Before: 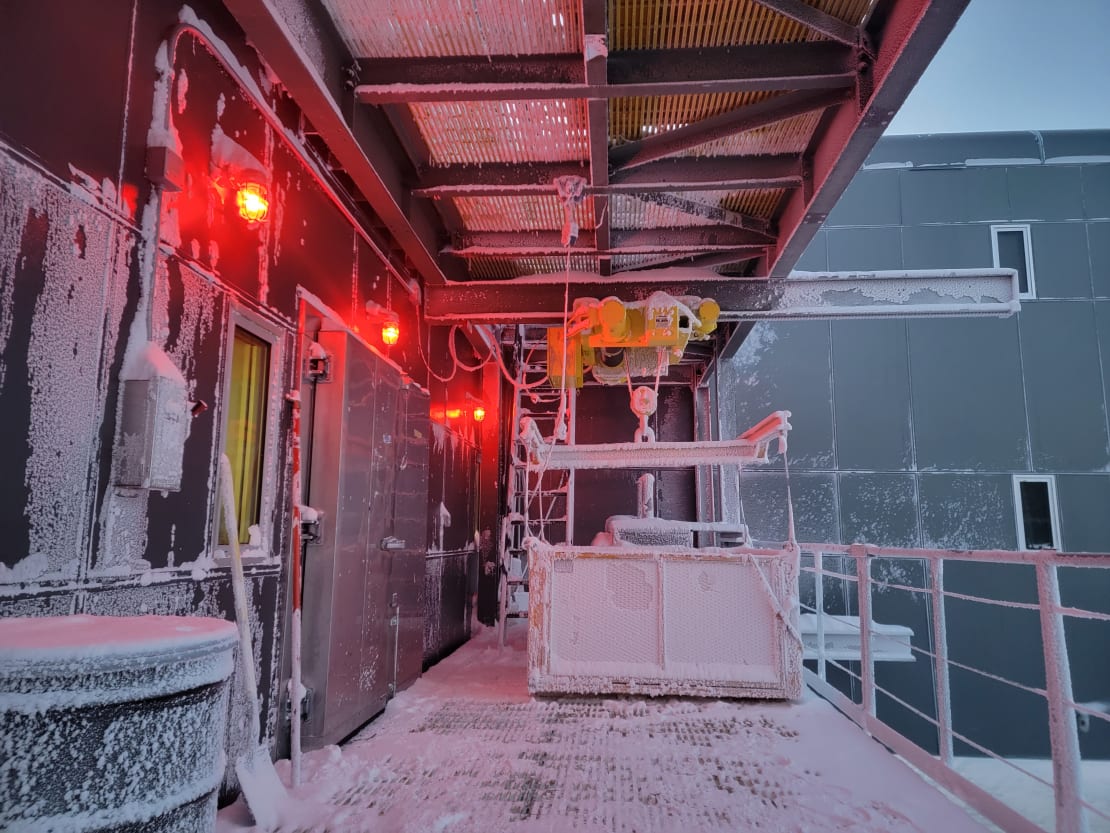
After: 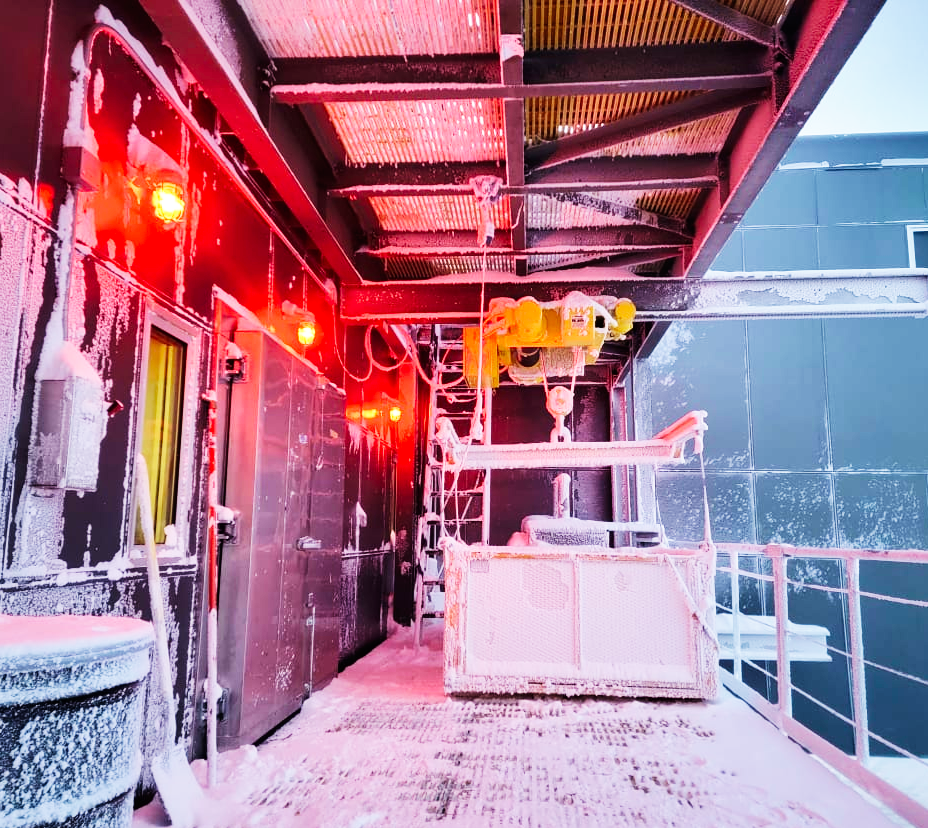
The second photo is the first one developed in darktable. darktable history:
velvia: on, module defaults
crop: left 7.598%, right 7.873%
base curve: curves: ch0 [(0, 0) (0.007, 0.004) (0.027, 0.03) (0.046, 0.07) (0.207, 0.54) (0.442, 0.872) (0.673, 0.972) (1, 1)], preserve colors none
